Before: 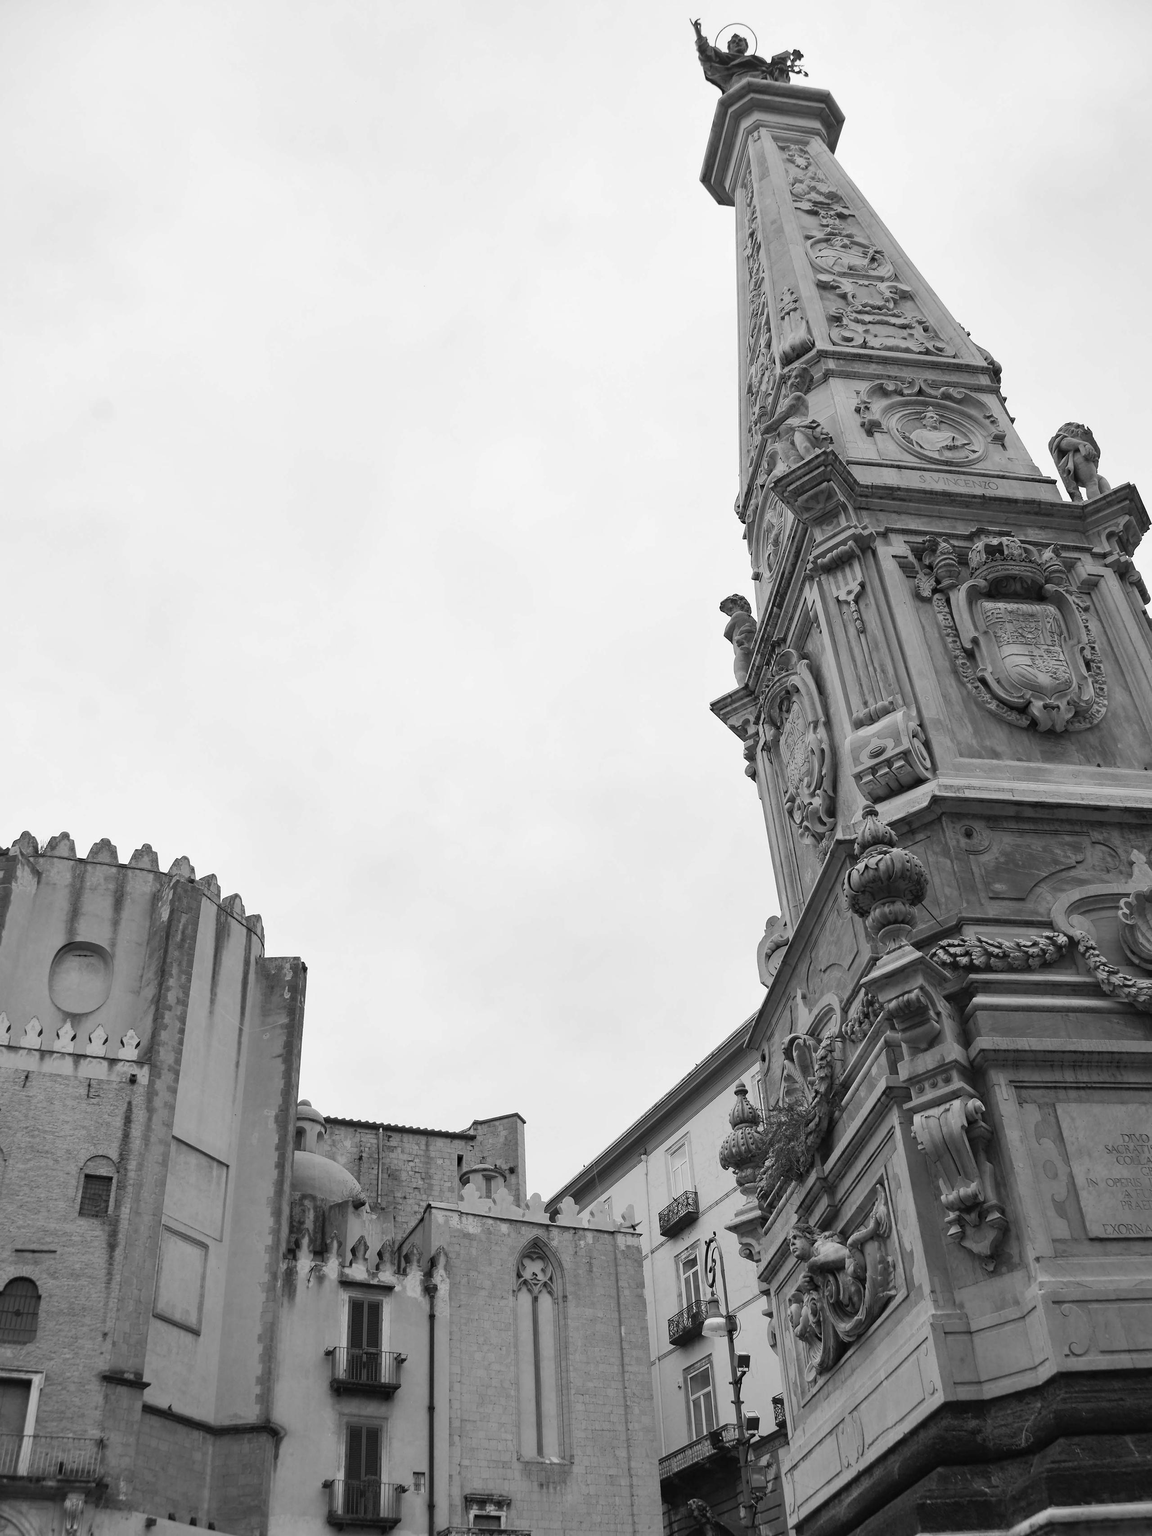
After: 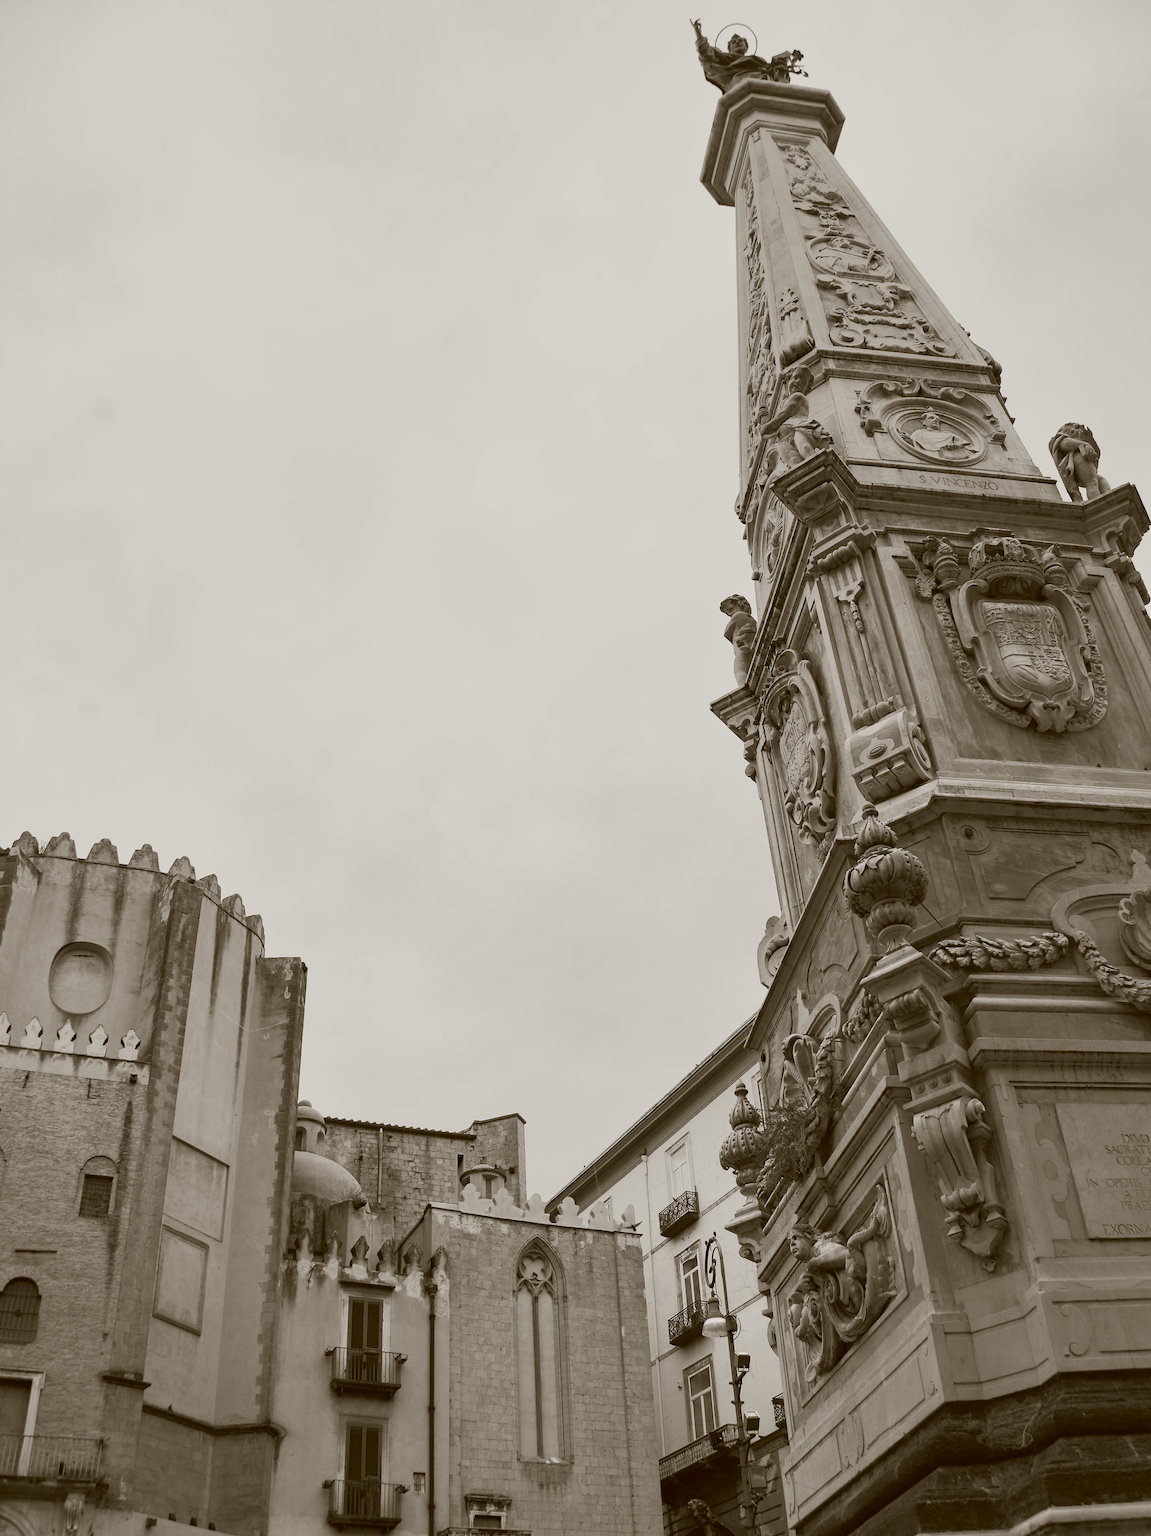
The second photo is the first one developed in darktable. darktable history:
color correction: highlights a* -0.482, highlights b* 0.161, shadows a* 4.66, shadows b* 20.72
tone equalizer: -7 EV -0.63 EV, -6 EV 1 EV, -5 EV -0.45 EV, -4 EV 0.43 EV, -3 EV 0.41 EV, -2 EV 0.15 EV, -1 EV -0.15 EV, +0 EV -0.39 EV, smoothing diameter 25%, edges refinement/feathering 10, preserve details guided filter
